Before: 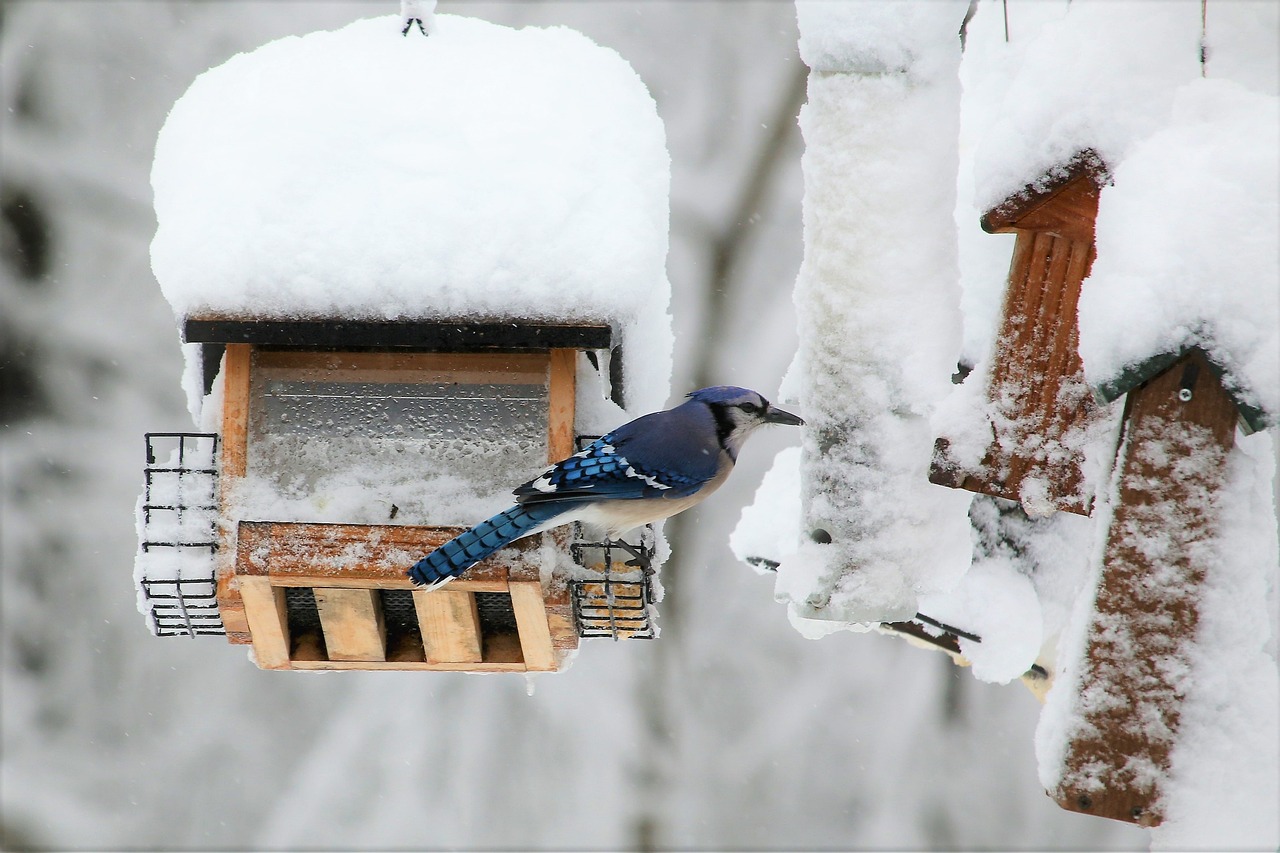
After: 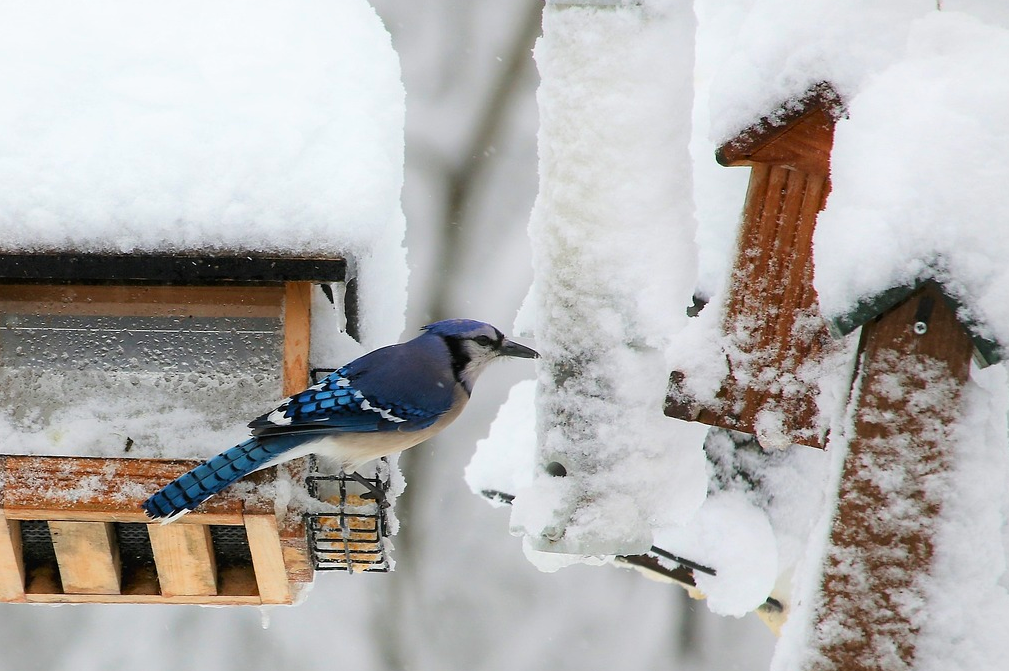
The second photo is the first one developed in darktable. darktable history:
crop and rotate: left 20.74%, top 7.912%, right 0.375%, bottom 13.378%
contrast brightness saturation: saturation 0.1
